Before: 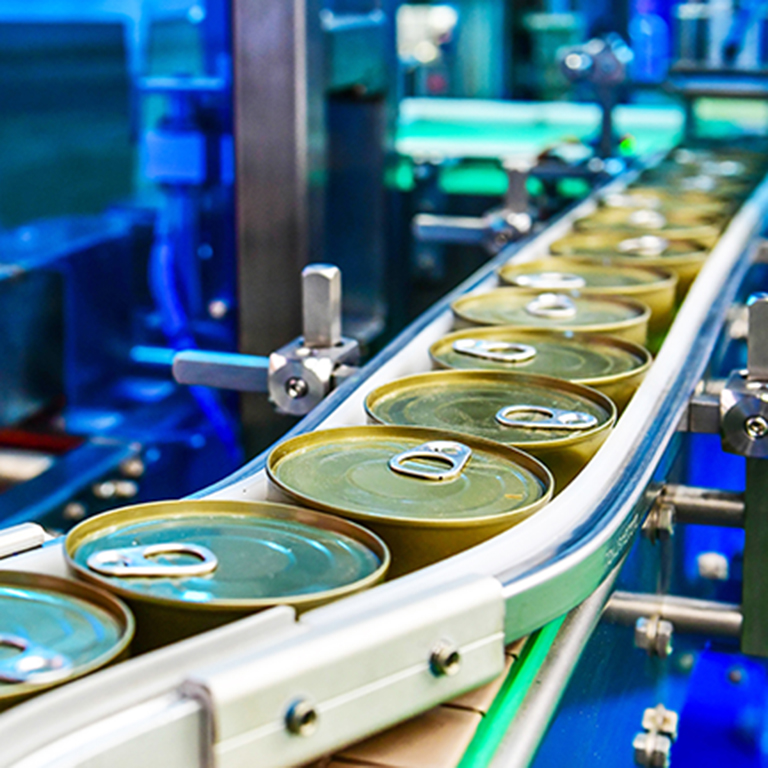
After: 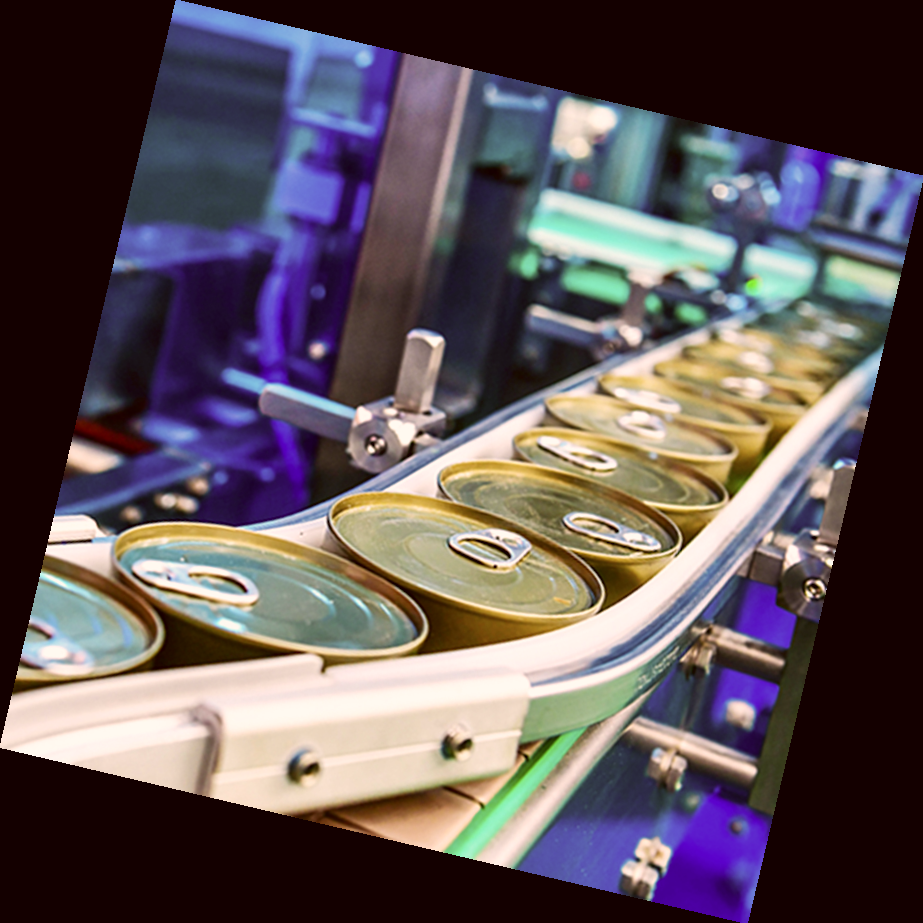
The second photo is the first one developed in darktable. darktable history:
rotate and perspective: rotation 13.27°, automatic cropping off
color correction: highlights a* 10.21, highlights b* 9.79, shadows a* 8.61, shadows b* 7.88, saturation 0.8
